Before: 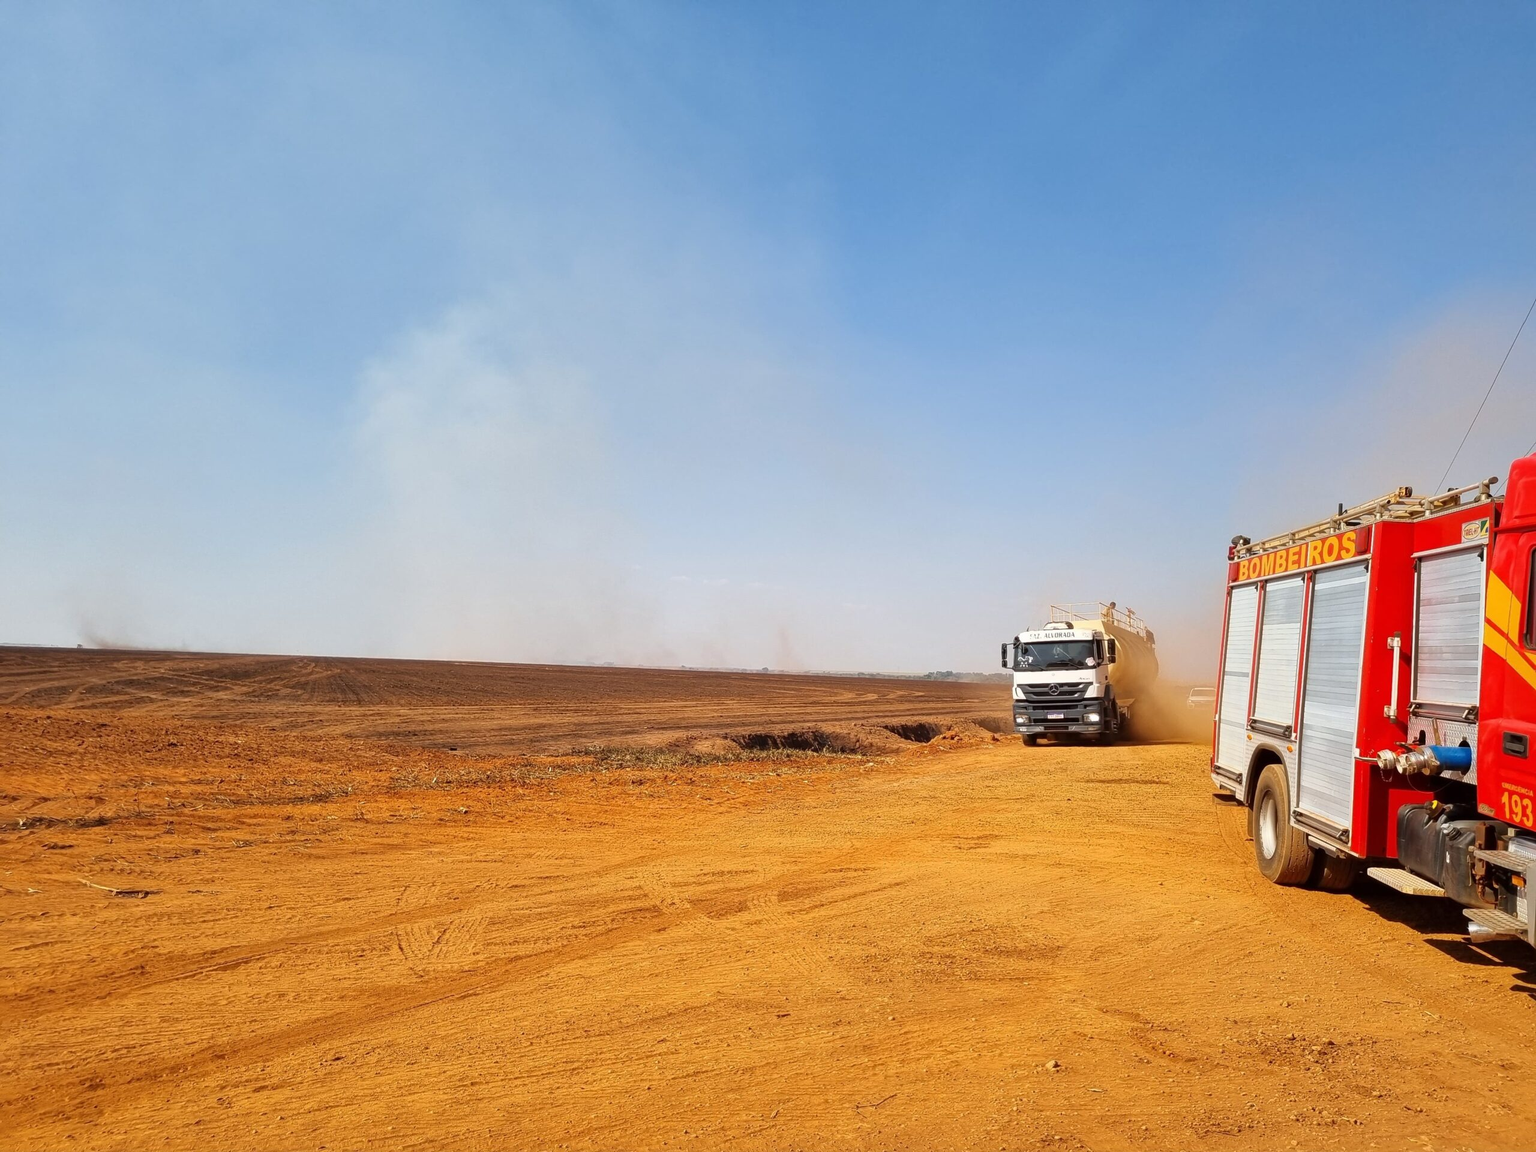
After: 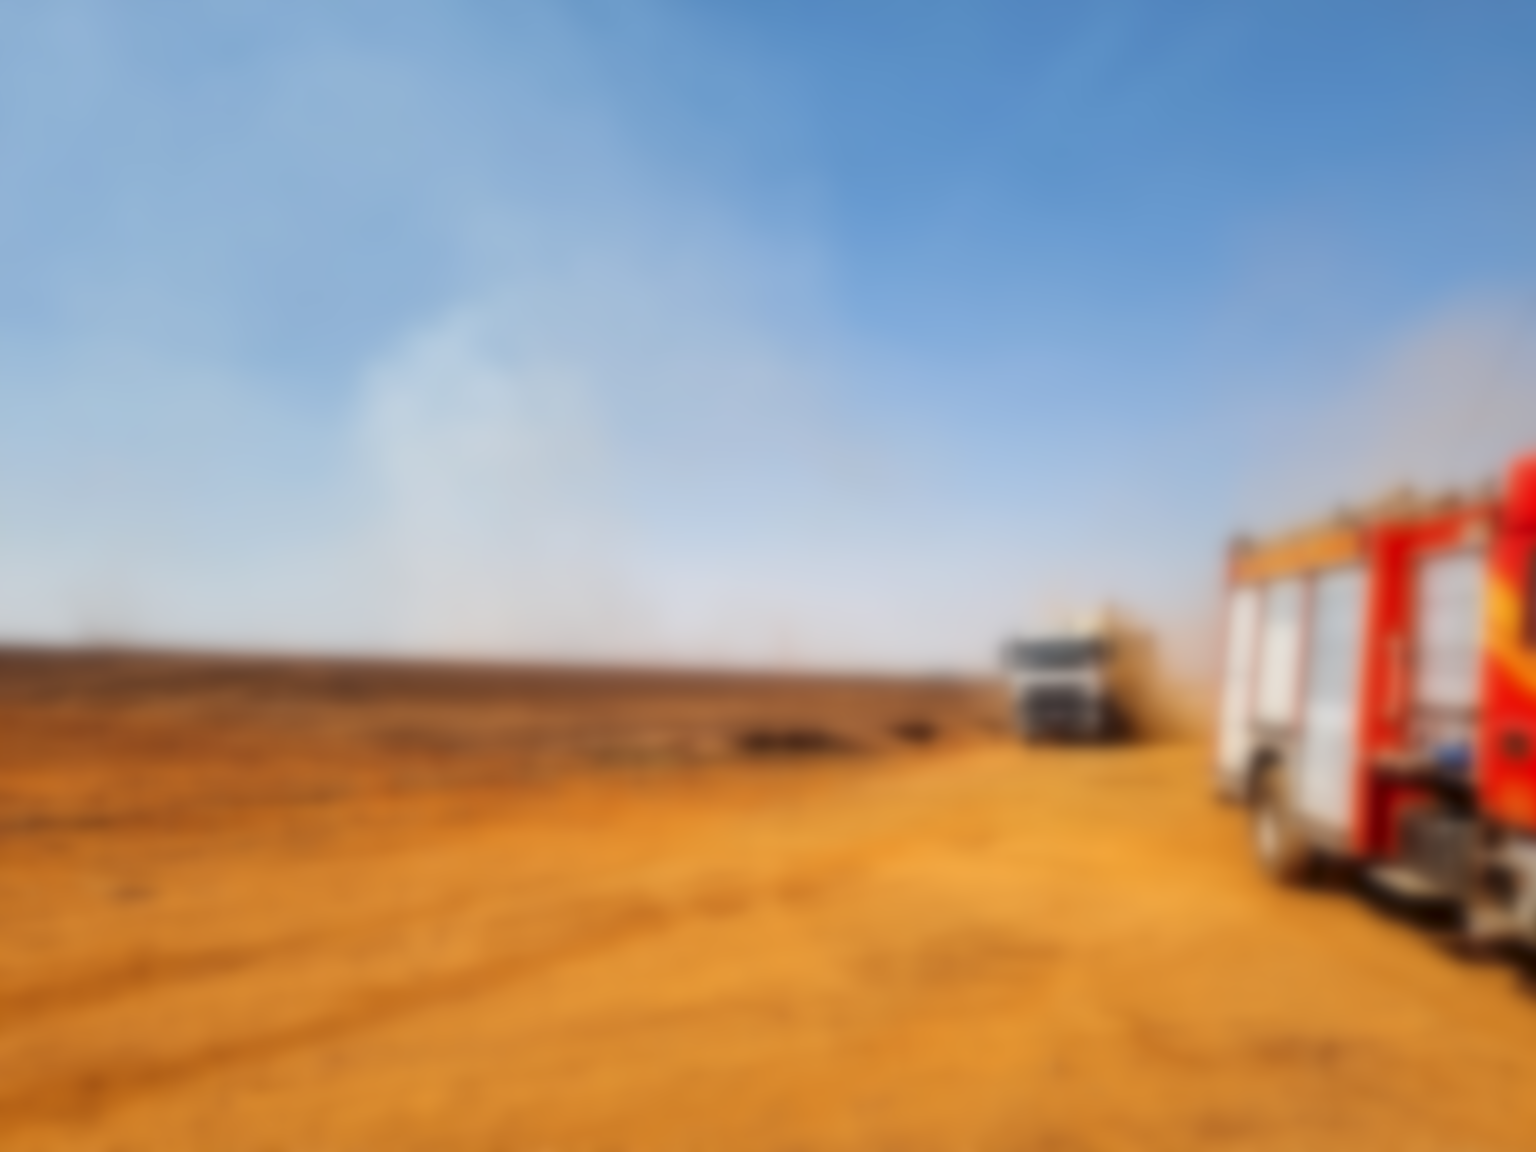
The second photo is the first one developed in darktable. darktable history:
local contrast: on, module defaults
lowpass: radius 16, unbound 0
sharpen: radius 1.4, amount 1.25, threshold 0.7
